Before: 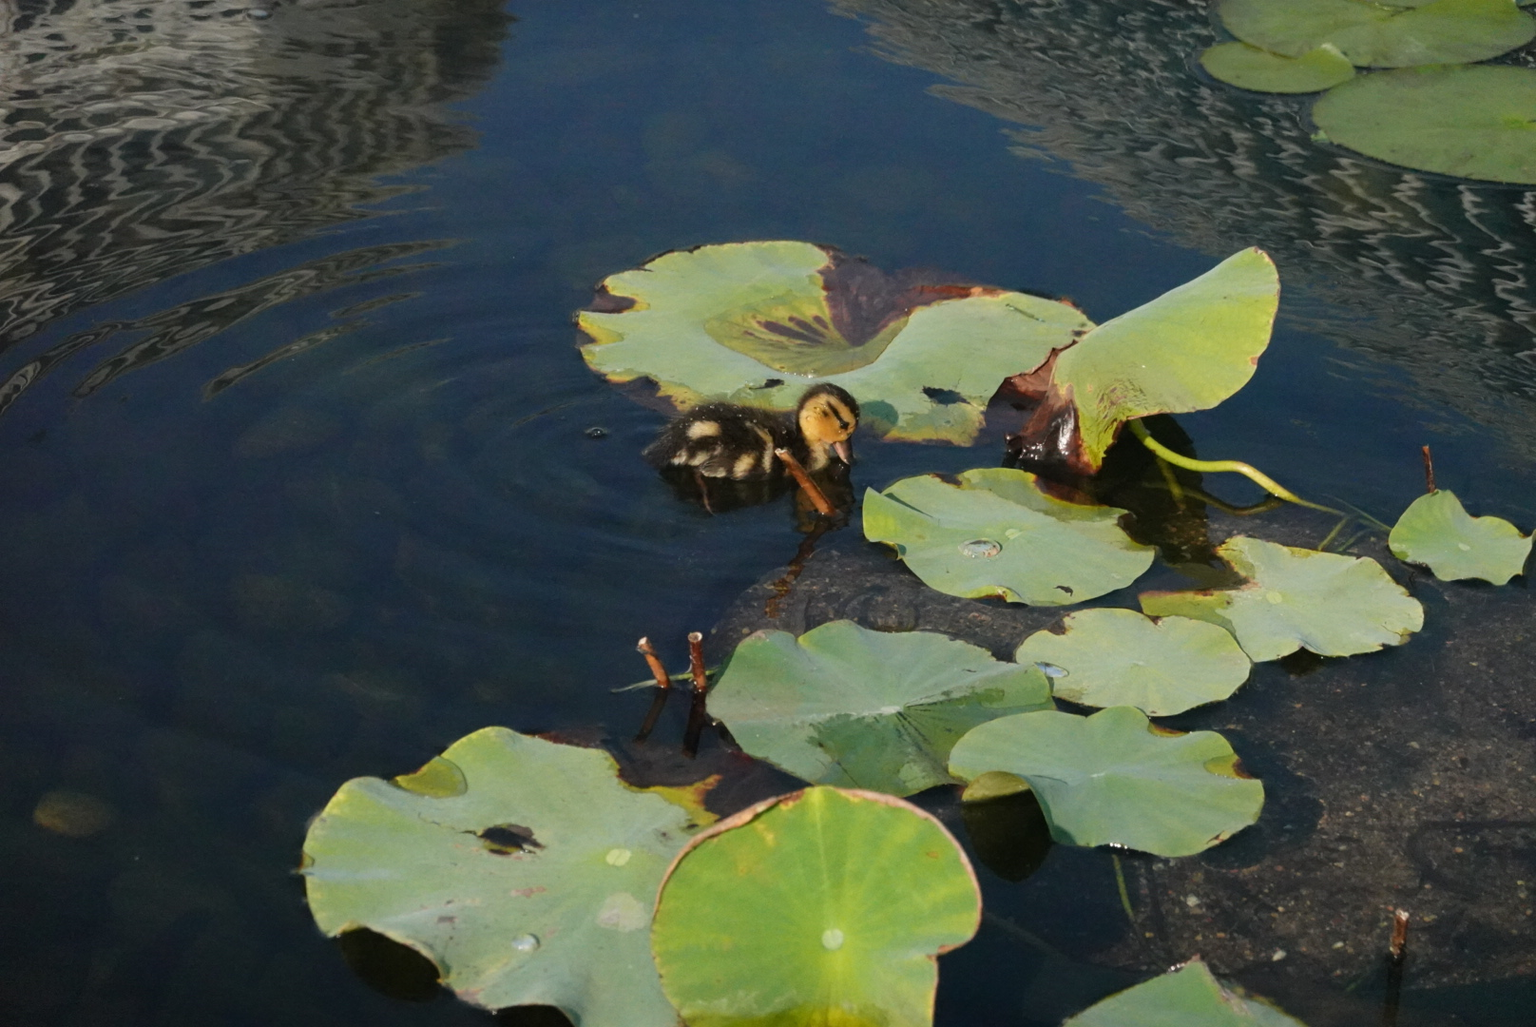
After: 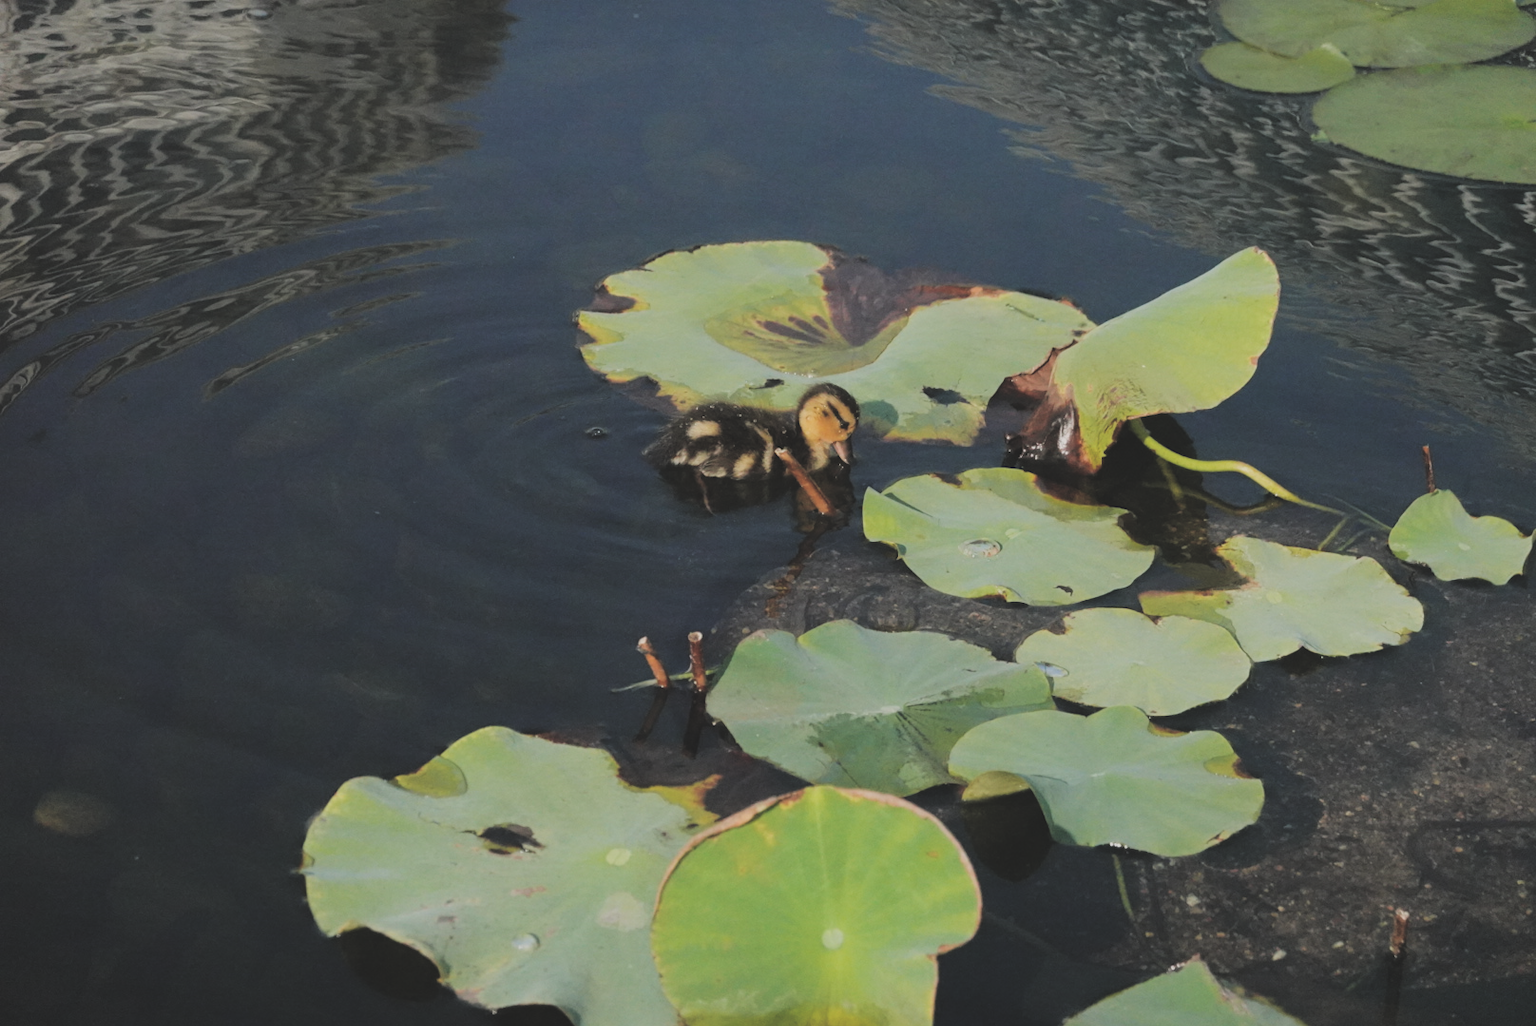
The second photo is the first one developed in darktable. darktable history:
exposure: black level correction -0.041, exposure 0.064 EV, compensate highlight preservation false
filmic rgb: black relative exposure -4.14 EV, white relative exposure 5.1 EV, hardness 2.11, contrast 1.165
